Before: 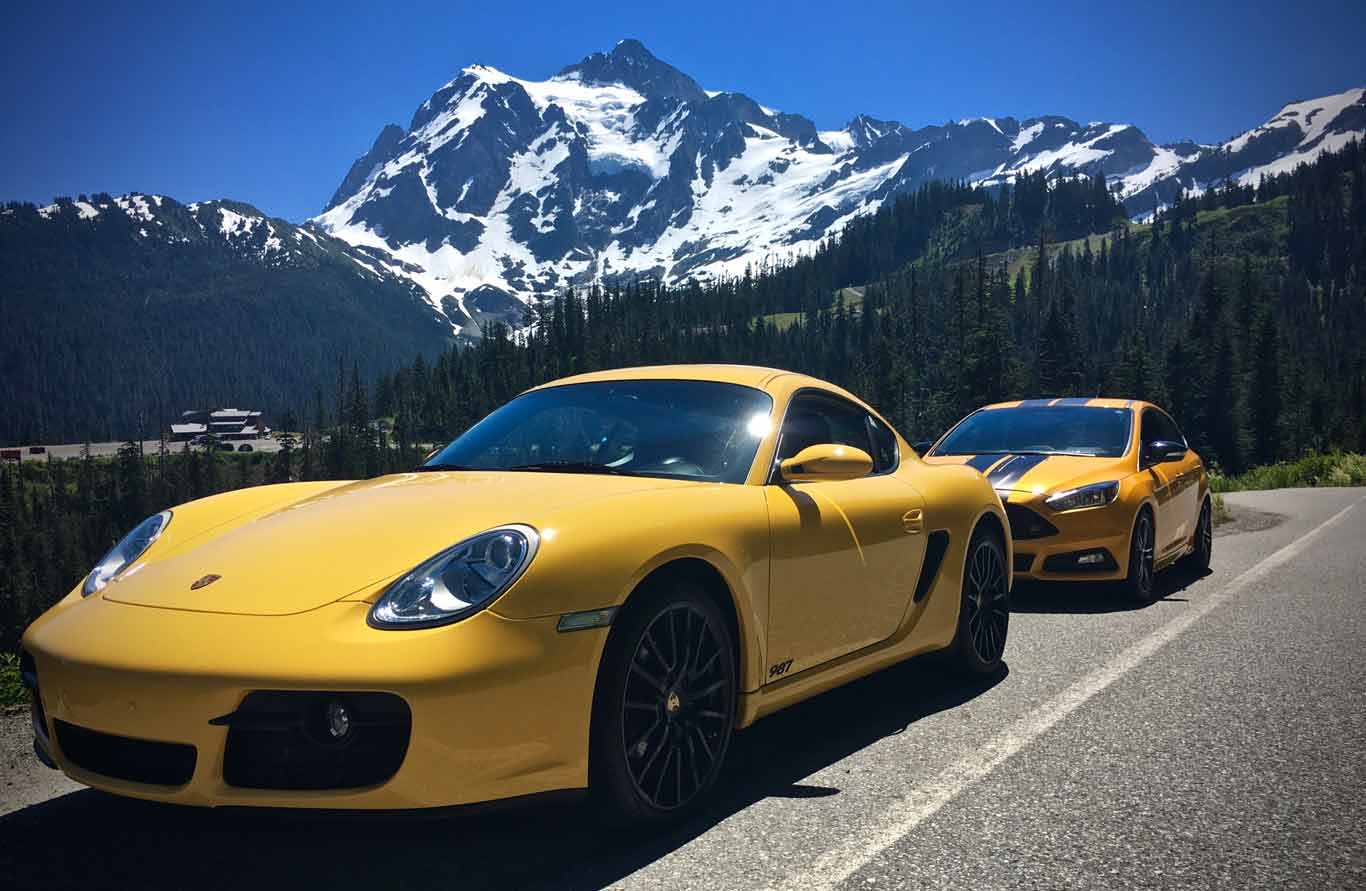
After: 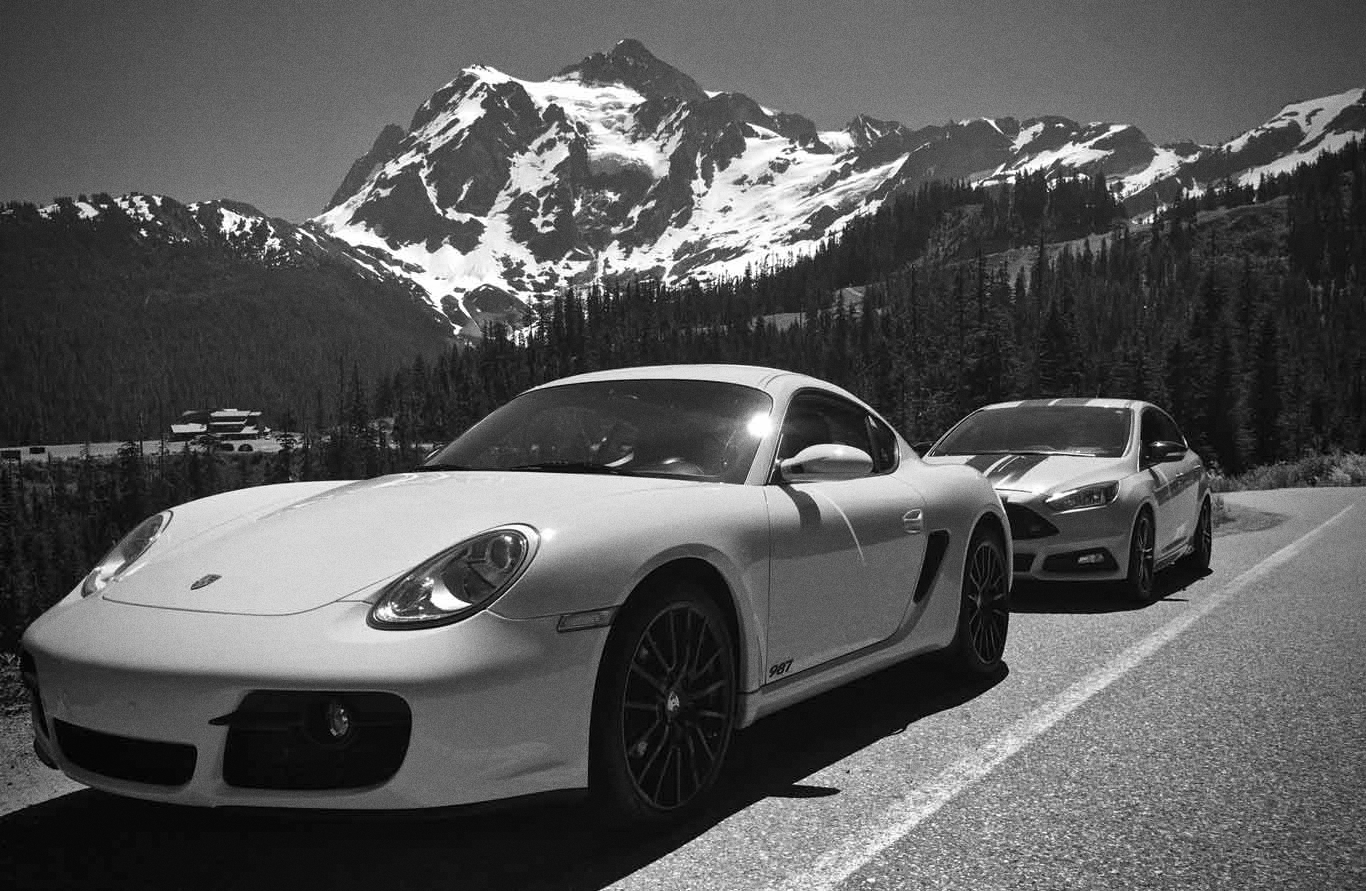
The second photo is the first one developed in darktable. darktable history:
monochrome: a 32, b 64, size 2.3, highlights 1
grain: on, module defaults
